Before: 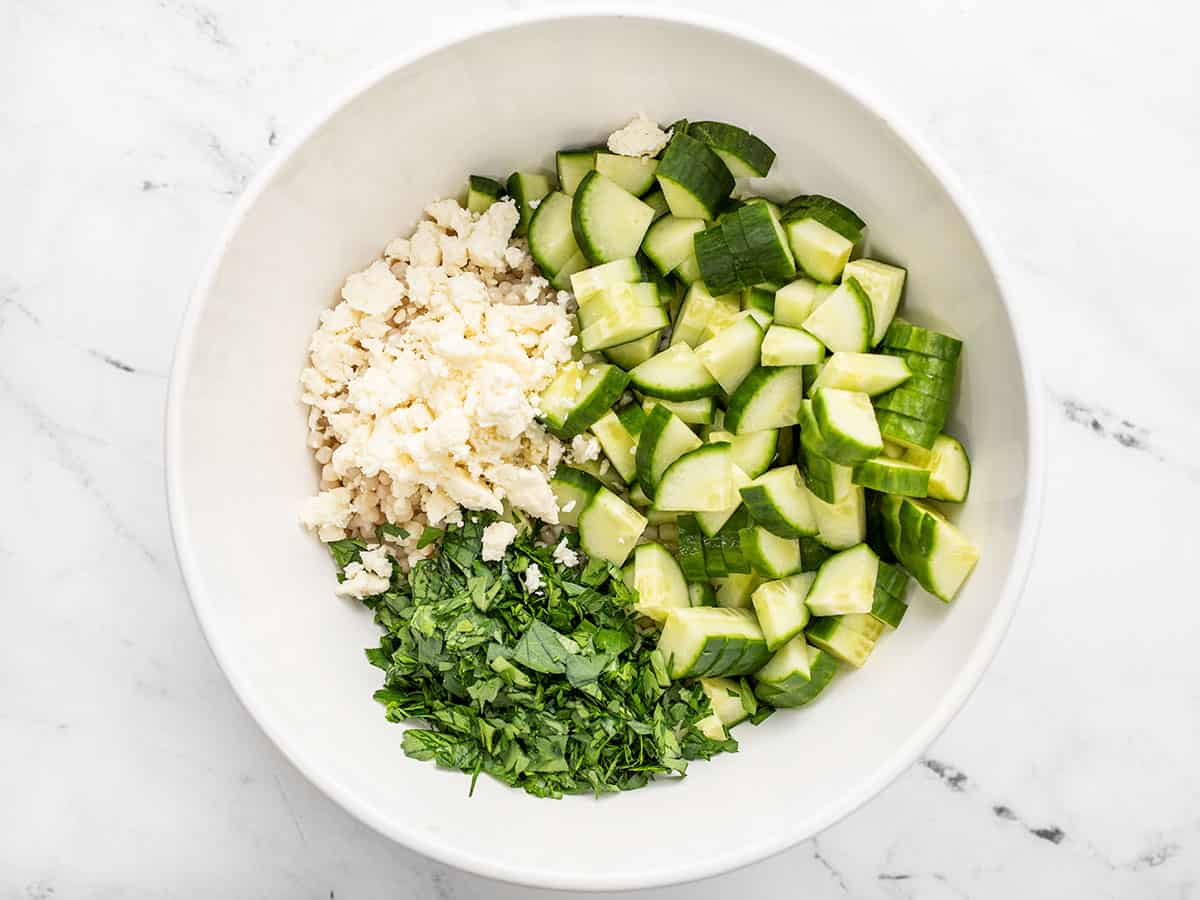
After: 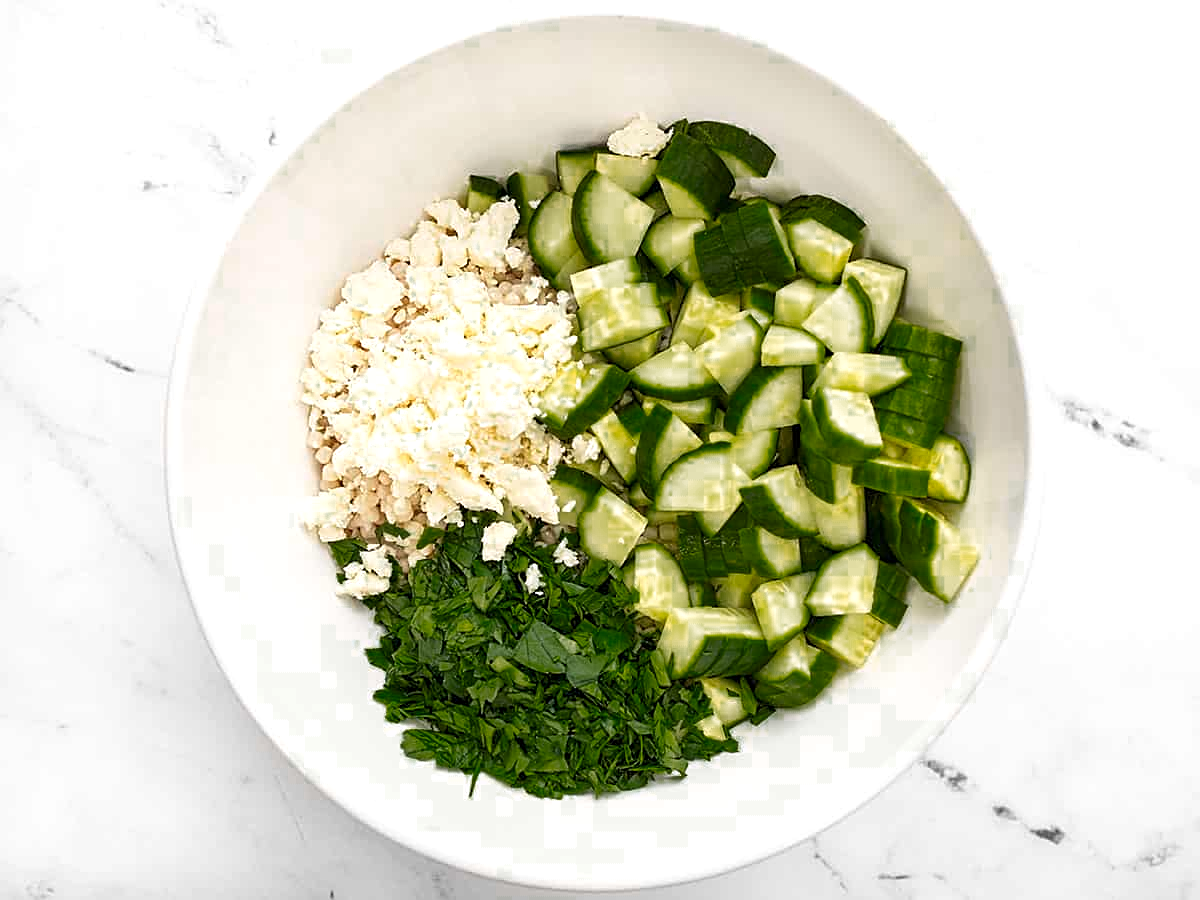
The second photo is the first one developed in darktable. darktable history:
sharpen: on, module defaults
color zones: curves: ch0 [(0.25, 0.5) (0.347, 0.092) (0.75, 0.5)]; ch1 [(0.25, 0.5) (0.33, 0.51) (0.75, 0.5)]
exposure: exposure 0.203 EV, compensate highlight preservation false
